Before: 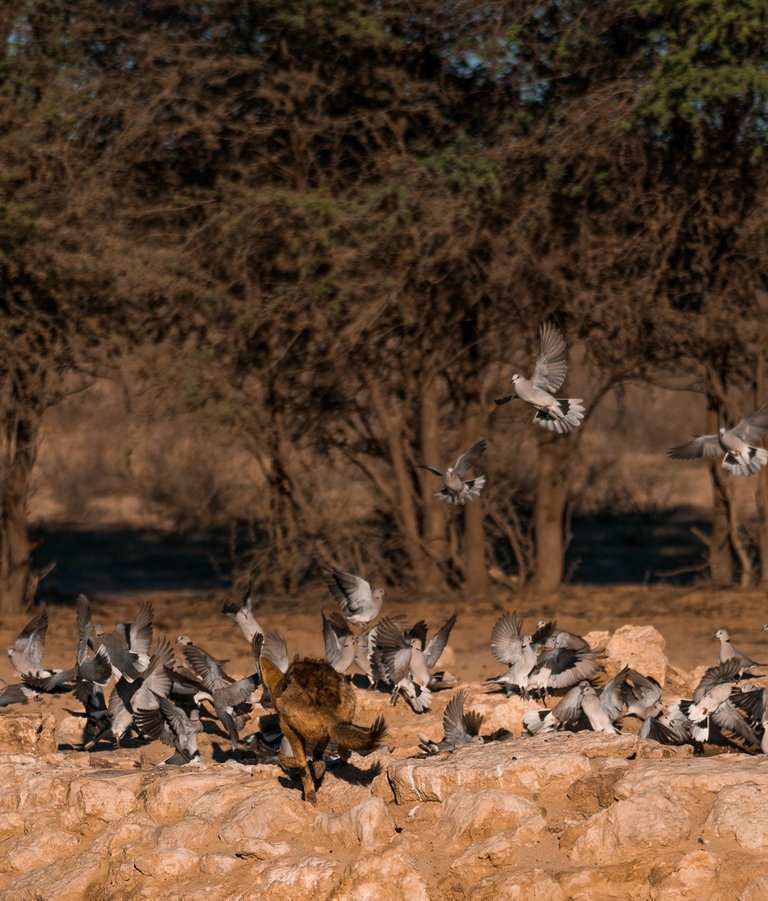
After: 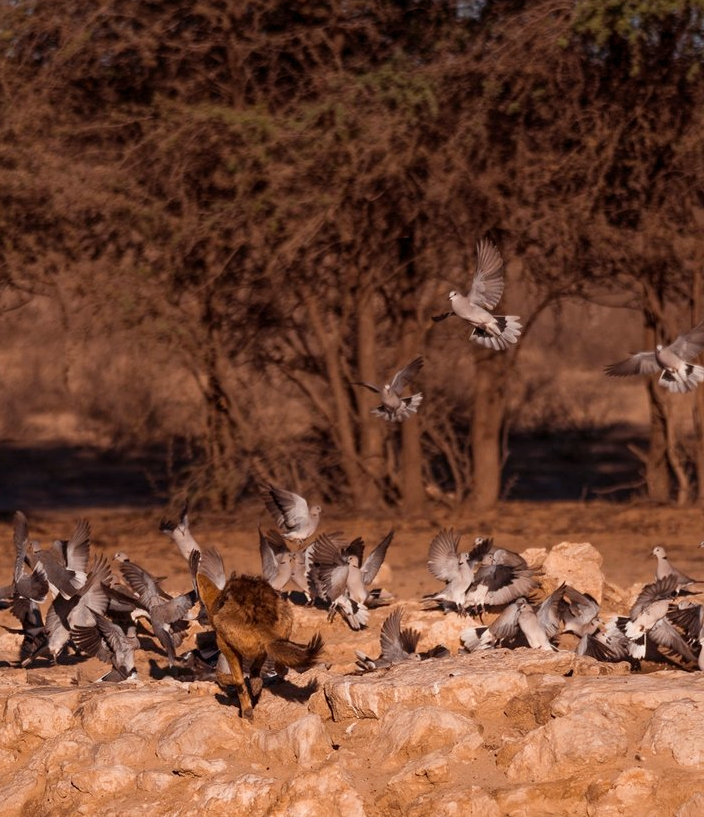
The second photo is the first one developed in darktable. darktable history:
exposure: exposure -0.01 EV, compensate highlight preservation false
crop and rotate: left 8.262%, top 9.226%
rgb levels: mode RGB, independent channels, levels [[0, 0.474, 1], [0, 0.5, 1], [0, 0.5, 1]]
